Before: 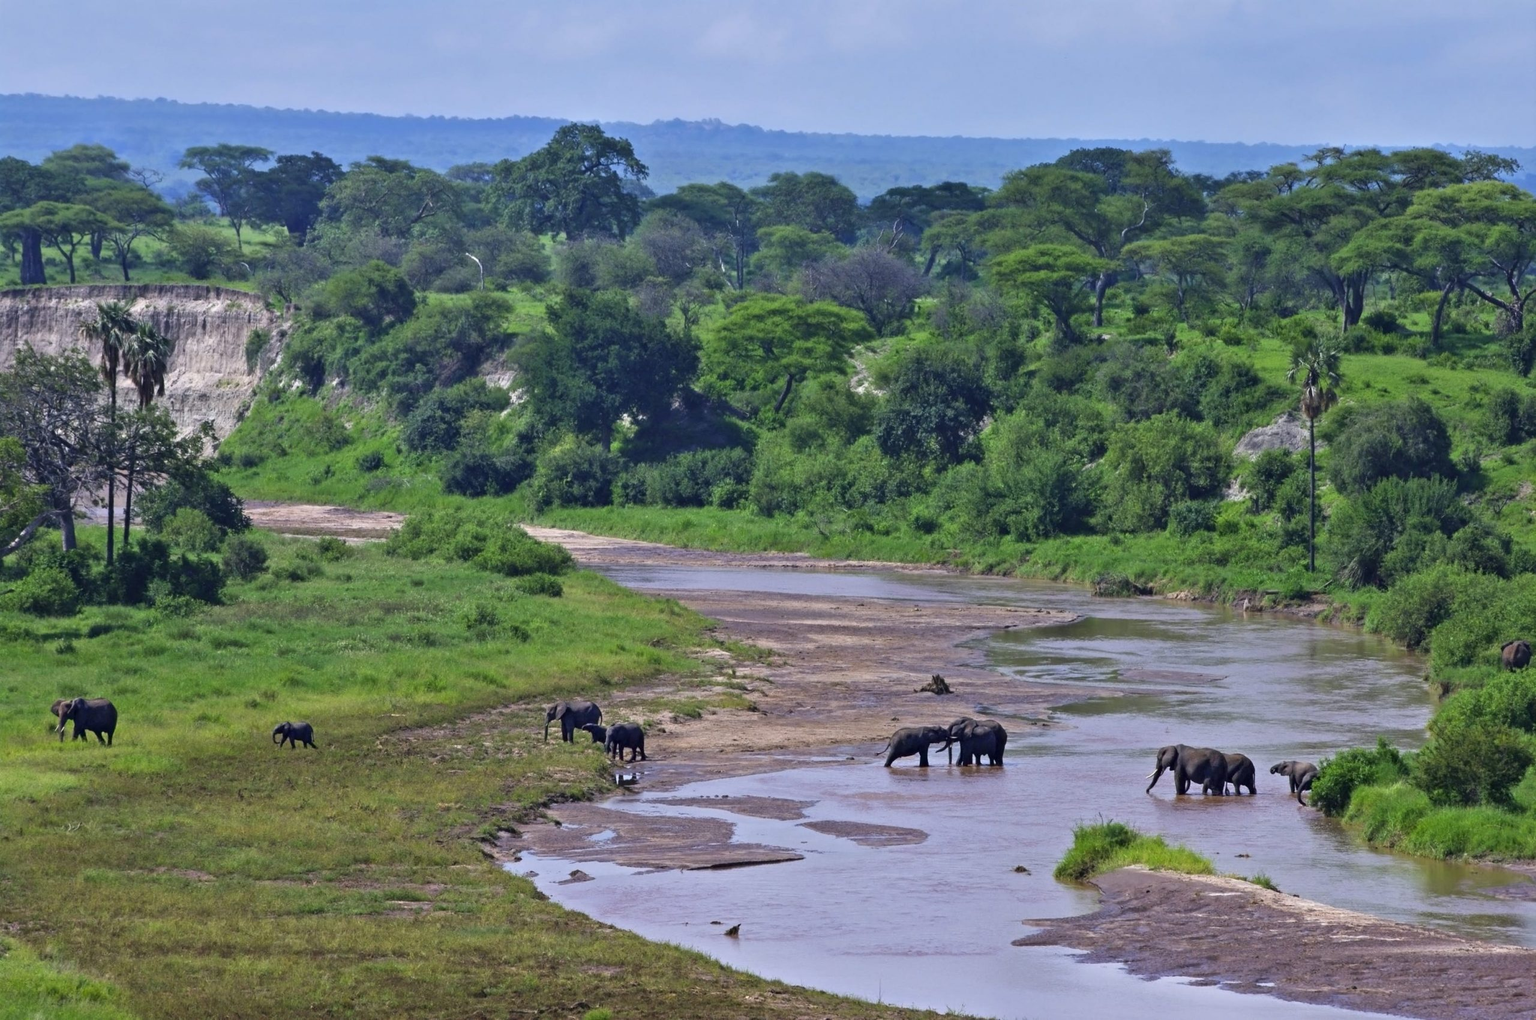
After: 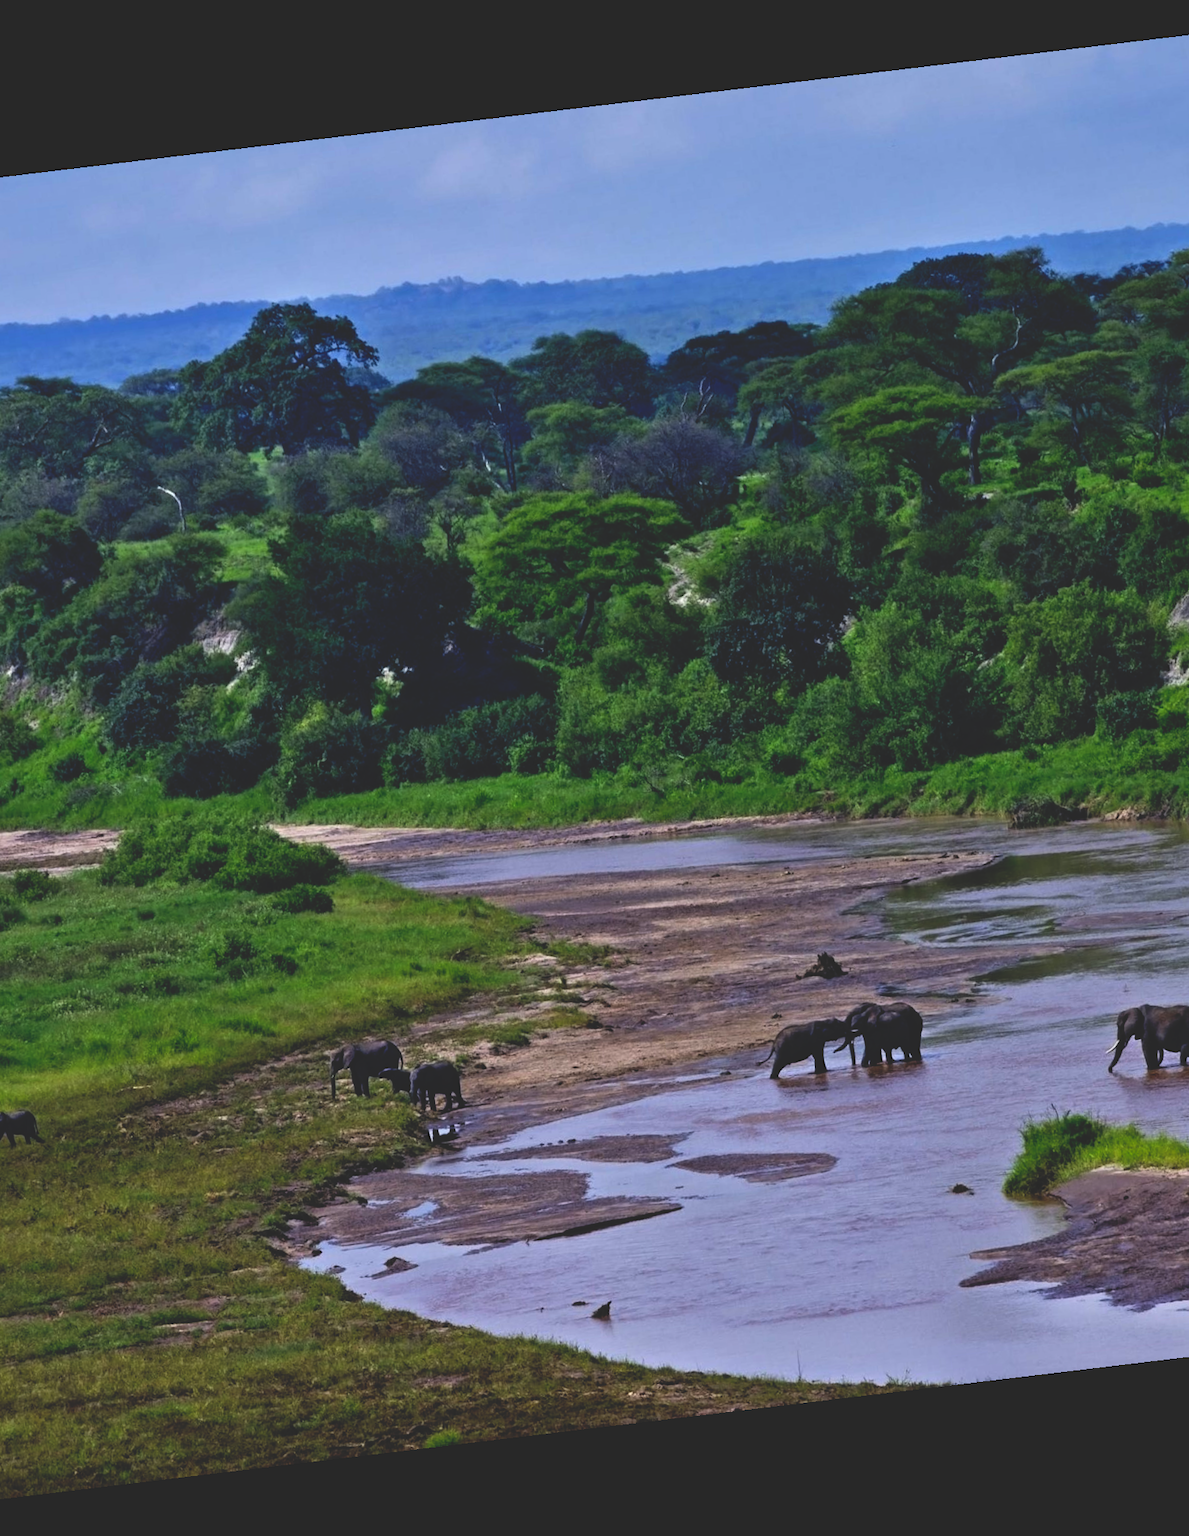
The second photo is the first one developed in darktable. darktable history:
crop and rotate: left 22.516%, right 21.234%
rotate and perspective: rotation -6.83°, automatic cropping off
base curve: curves: ch0 [(0, 0.02) (0.083, 0.036) (1, 1)], preserve colors none
shadows and highlights: shadows 10, white point adjustment 1, highlights -40
